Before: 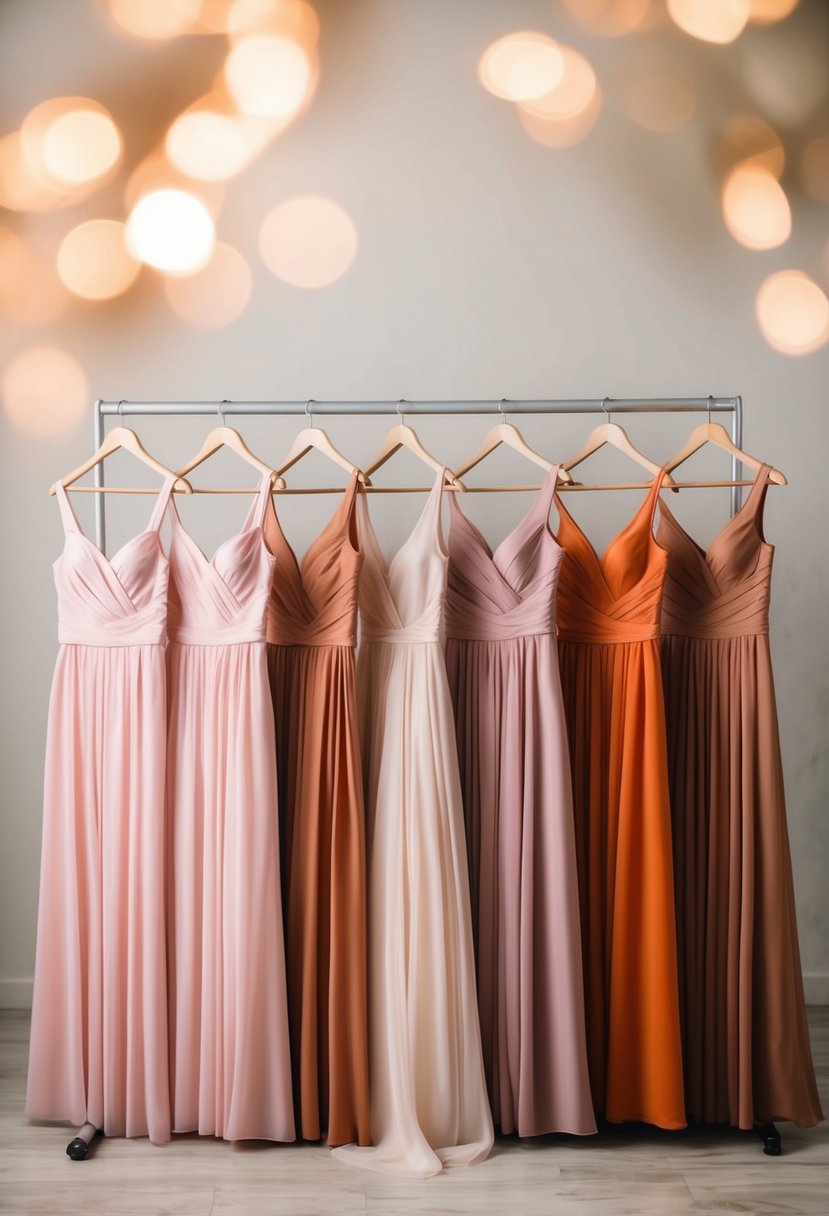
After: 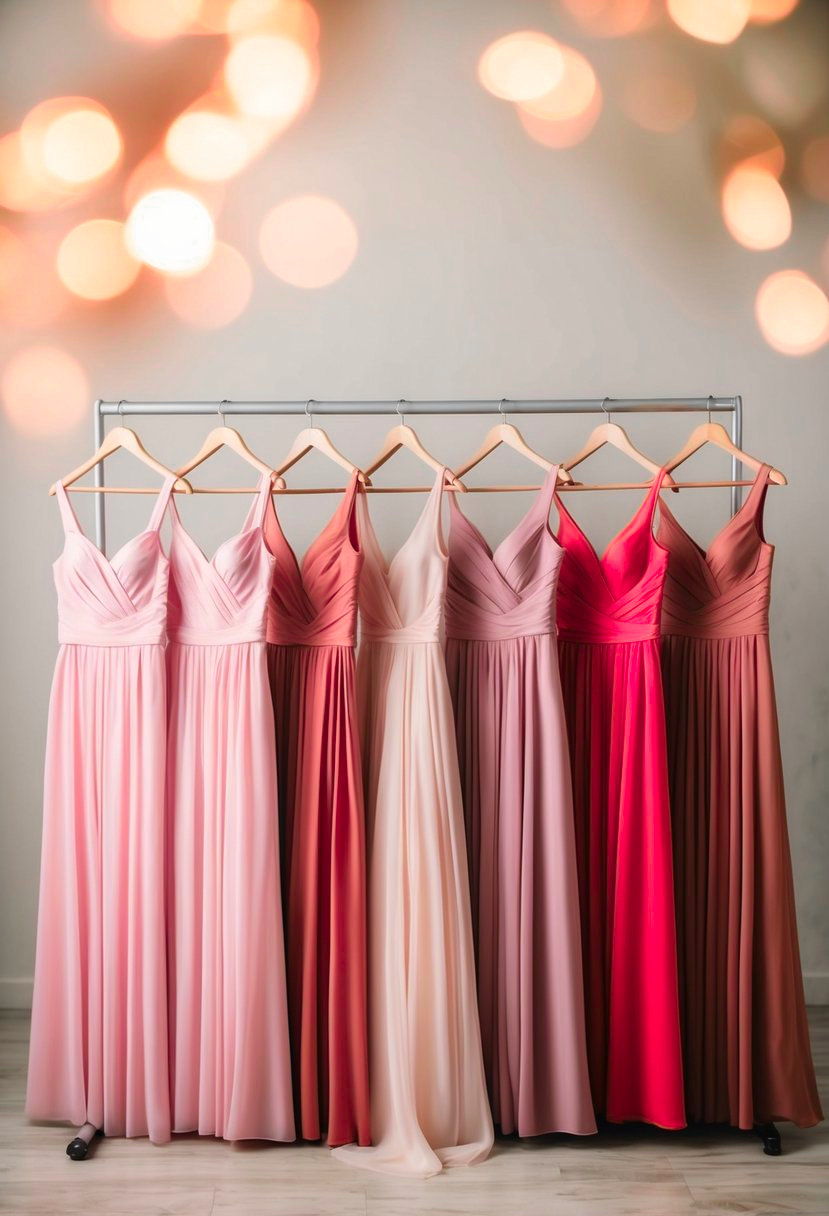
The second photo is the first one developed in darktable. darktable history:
color zones: curves: ch0 [(0, 0.533) (0.126, 0.533) (0.234, 0.533) (0.368, 0.357) (0.5, 0.5) (0.625, 0.5) (0.74, 0.637) (0.875, 0.5)]; ch1 [(0.004, 0.708) (0.129, 0.662) (0.25, 0.5) (0.375, 0.331) (0.496, 0.396) (0.625, 0.649) (0.739, 0.26) (0.875, 0.5) (1, 0.478)]; ch2 [(0, 0.409) (0.132, 0.403) (0.236, 0.558) (0.379, 0.448) (0.5, 0.5) (0.625, 0.5) (0.691, 0.39) (0.875, 0.5)]
